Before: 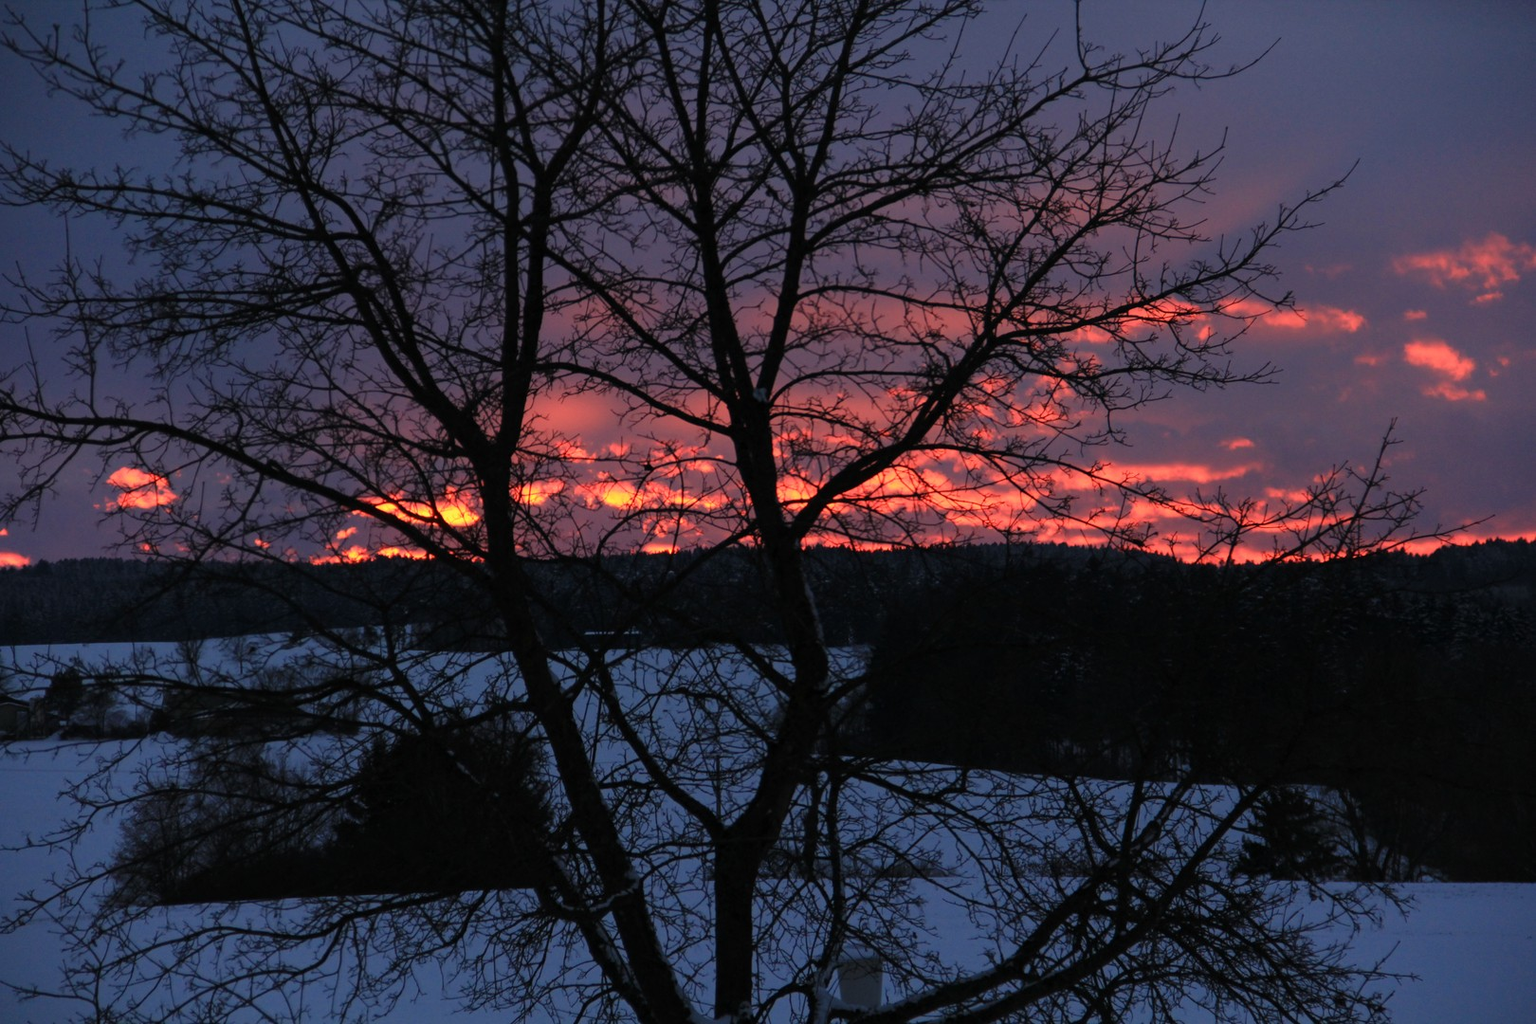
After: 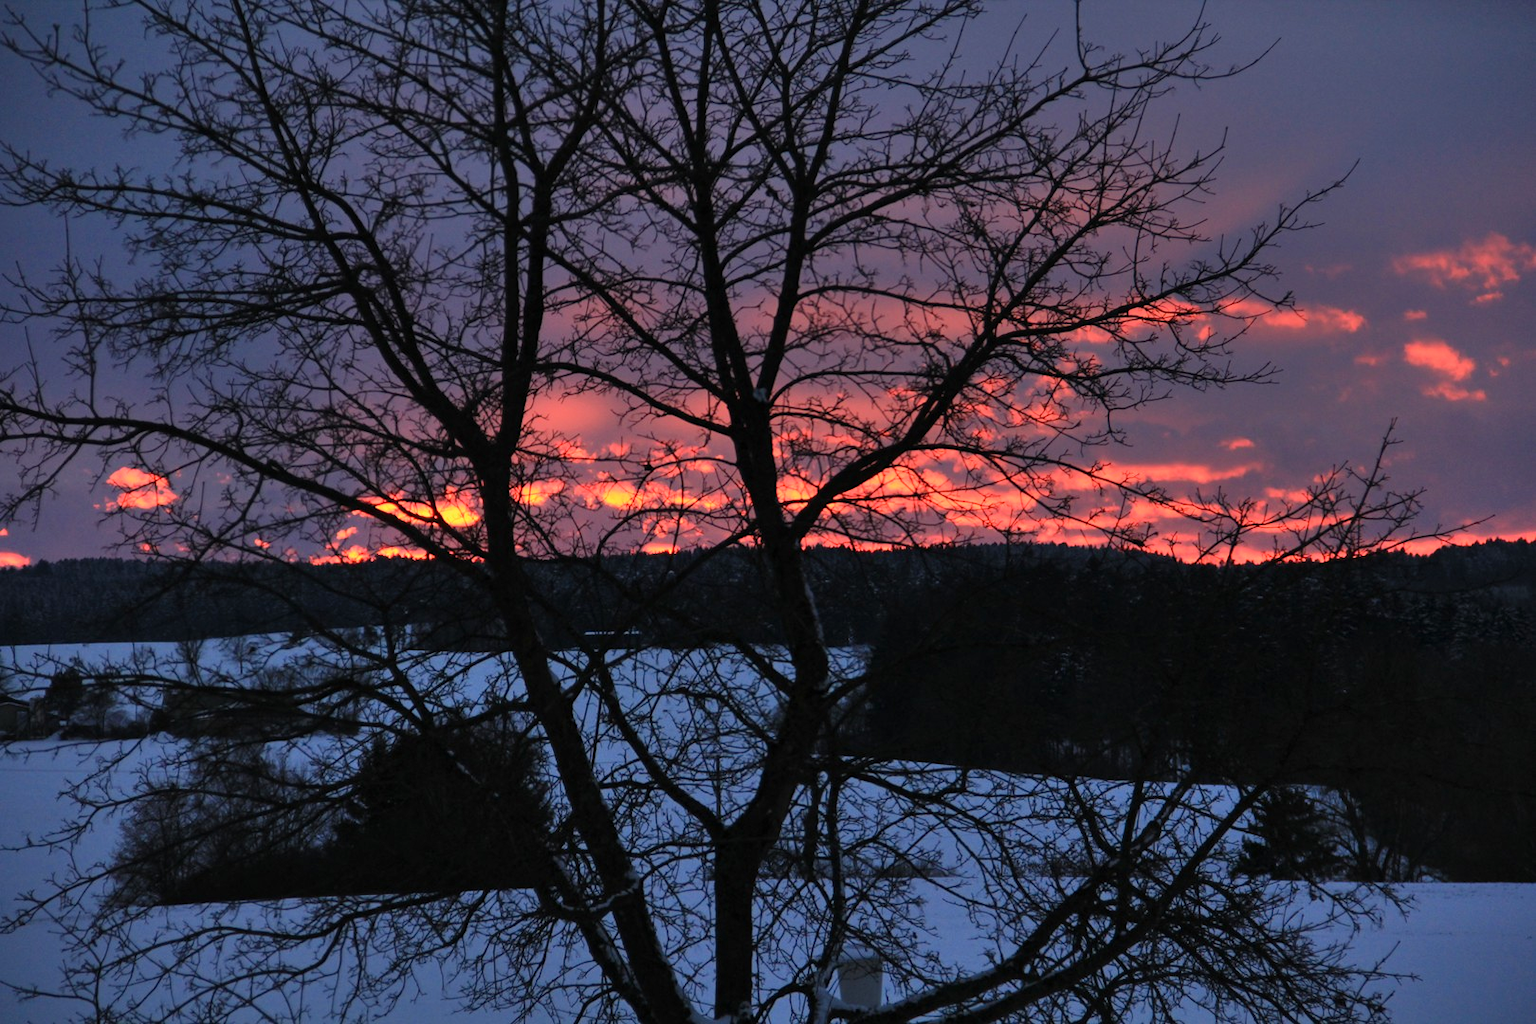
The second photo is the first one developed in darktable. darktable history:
shadows and highlights: white point adjustment -3.81, highlights -63.65, soften with gaussian
